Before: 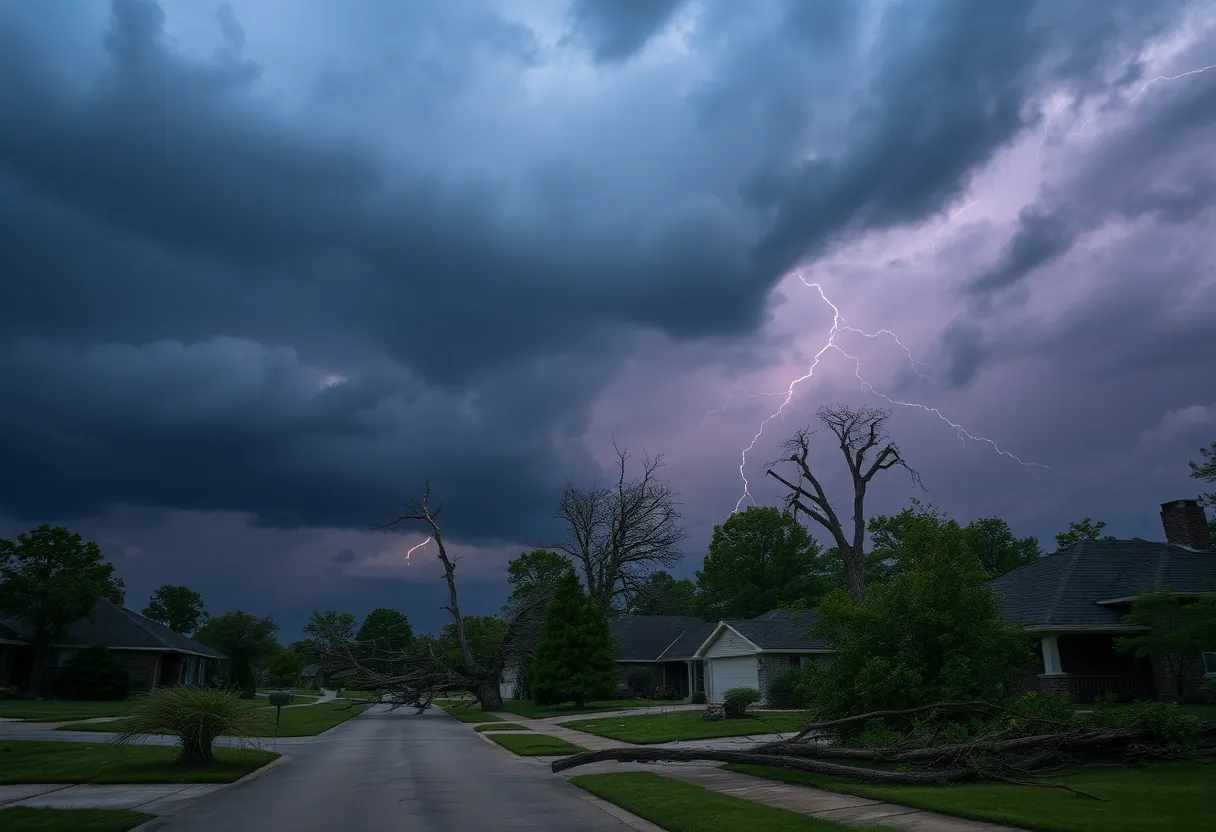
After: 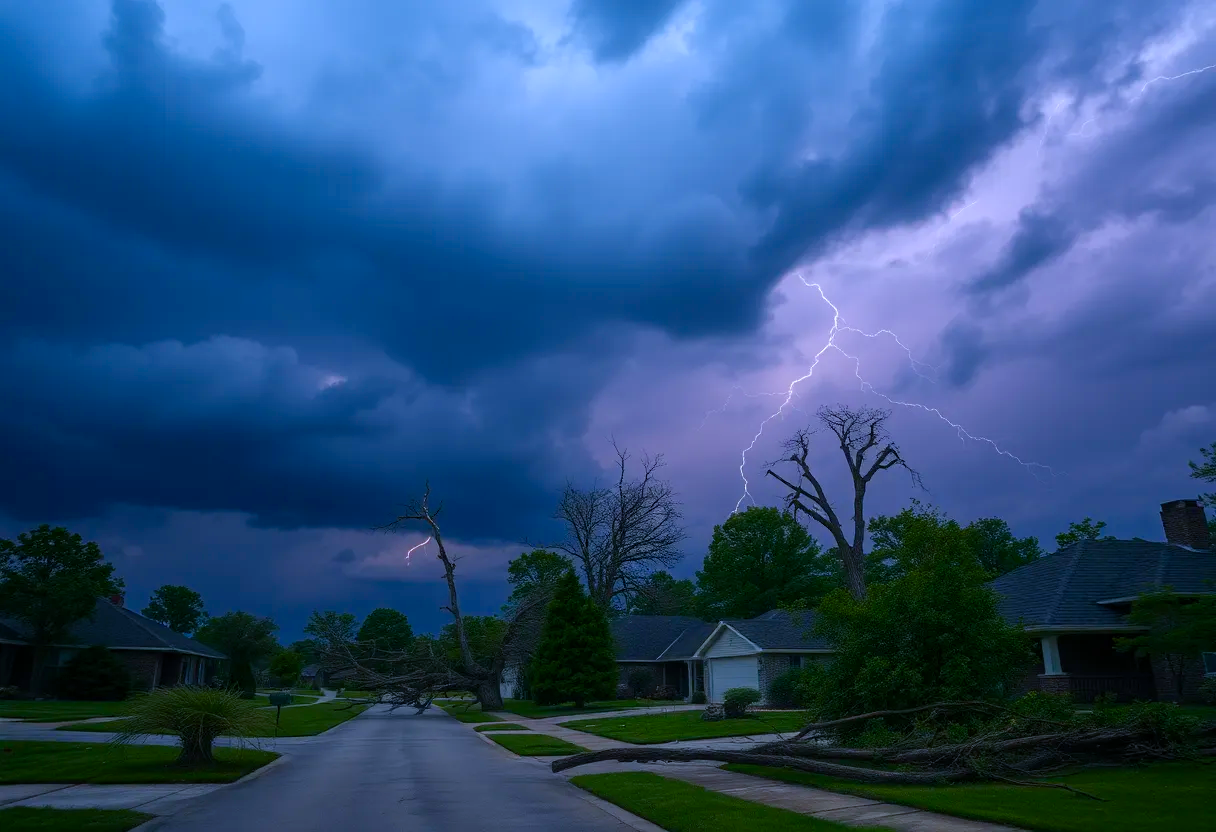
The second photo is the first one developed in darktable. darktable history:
white balance: red 0.948, green 1.02, blue 1.176
color balance rgb: perceptual saturation grading › global saturation 20%, perceptual saturation grading › highlights -25%, perceptual saturation grading › shadows 50%
